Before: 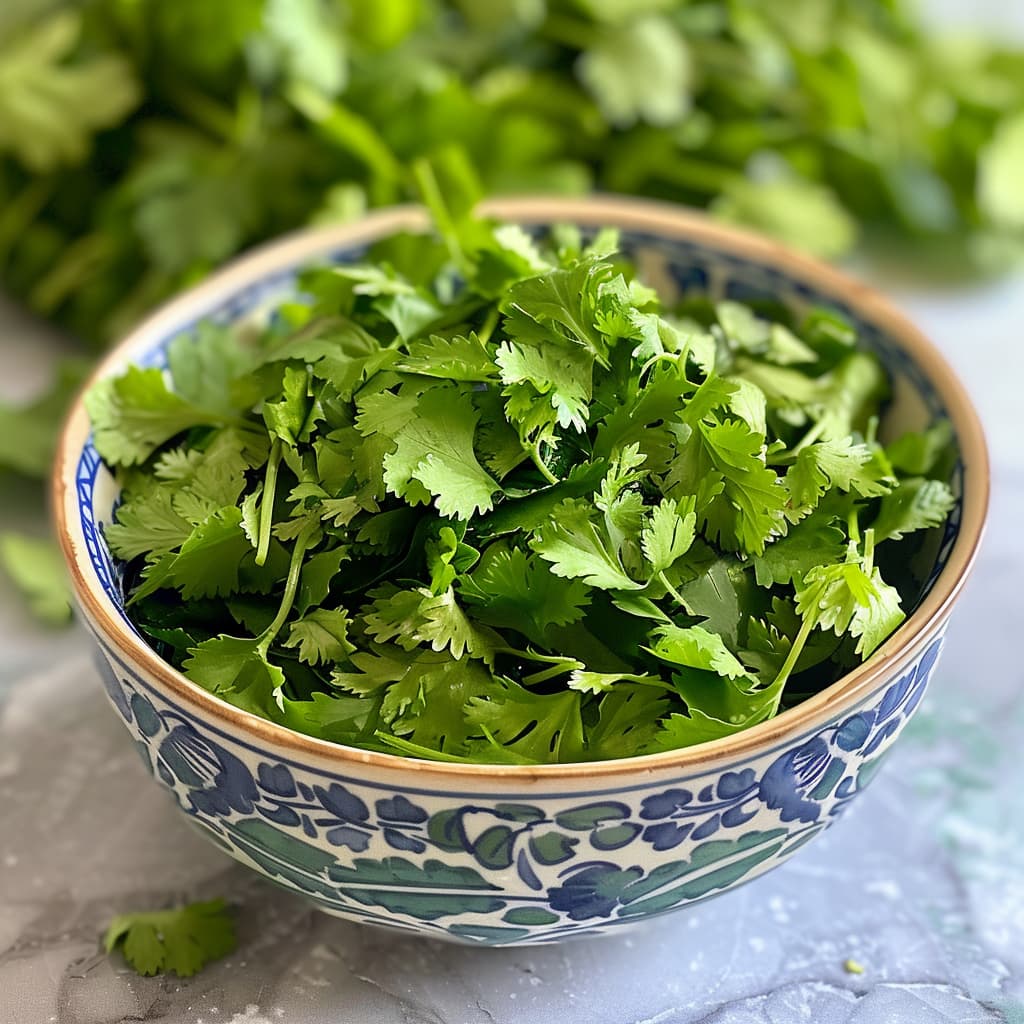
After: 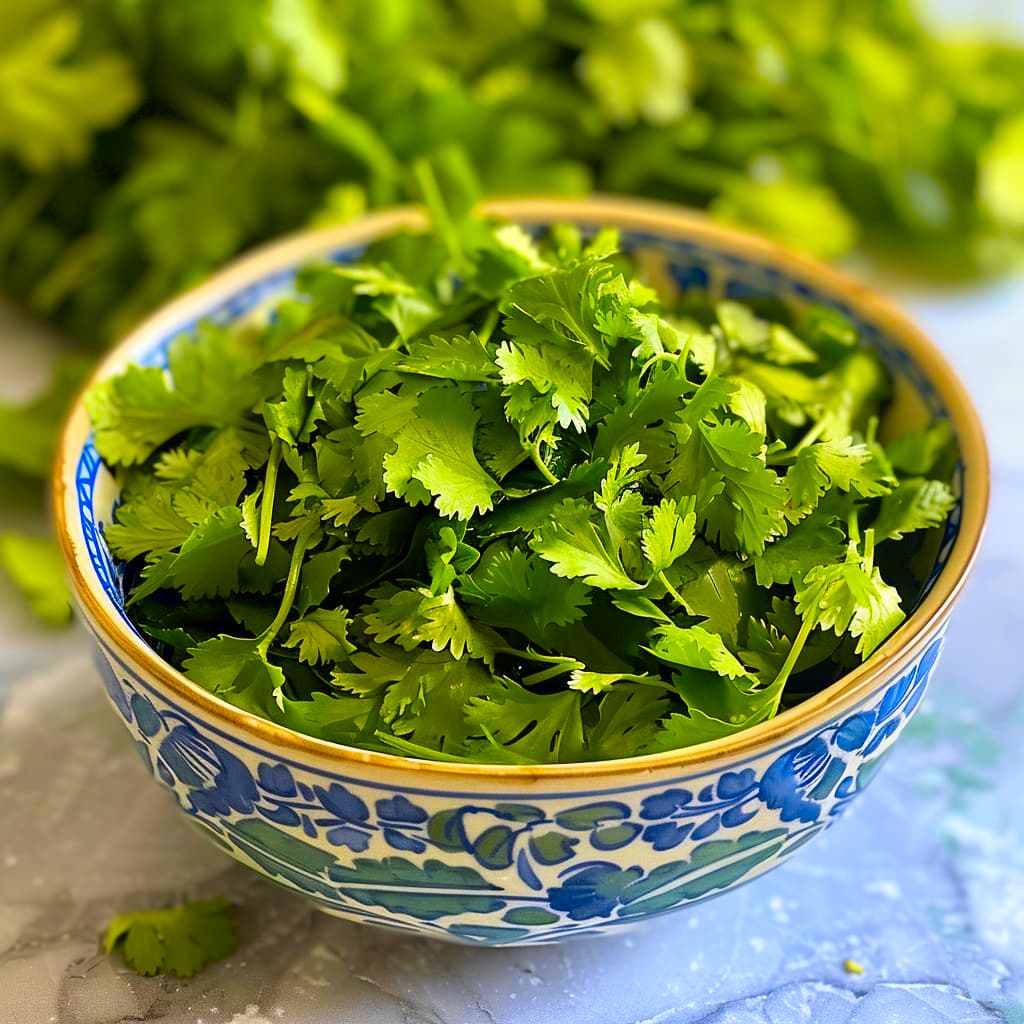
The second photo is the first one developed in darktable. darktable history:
velvia: on, module defaults
color contrast: green-magenta contrast 1.12, blue-yellow contrast 1.95, unbound 0
